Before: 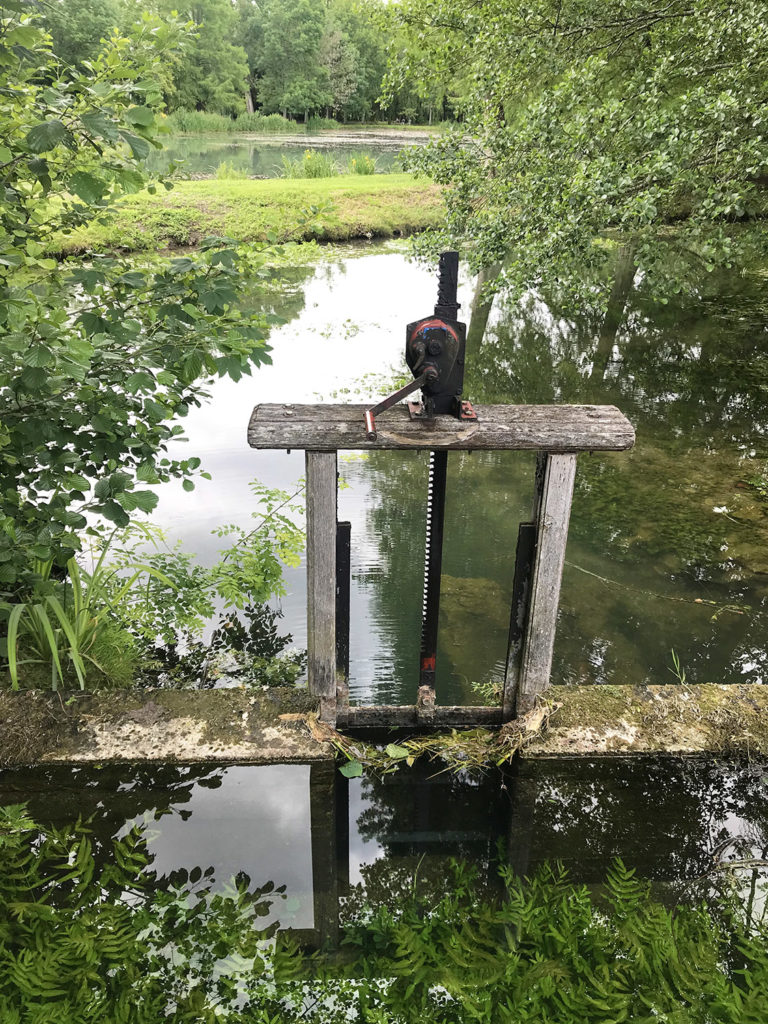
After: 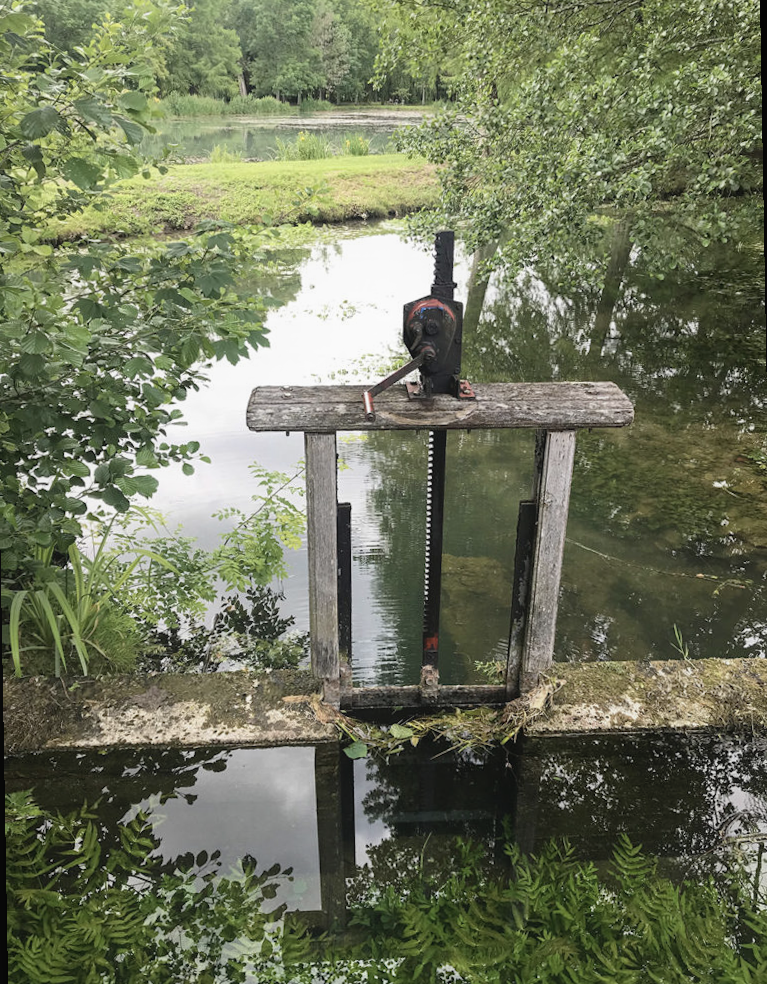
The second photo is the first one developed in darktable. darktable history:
tone equalizer: on, module defaults
rotate and perspective: rotation -1°, crop left 0.011, crop right 0.989, crop top 0.025, crop bottom 0.975
color correction: saturation 0.8
contrast equalizer: y [[0.439, 0.44, 0.442, 0.457, 0.493, 0.498], [0.5 ×6], [0.5 ×6], [0 ×6], [0 ×6]], mix 0.59
